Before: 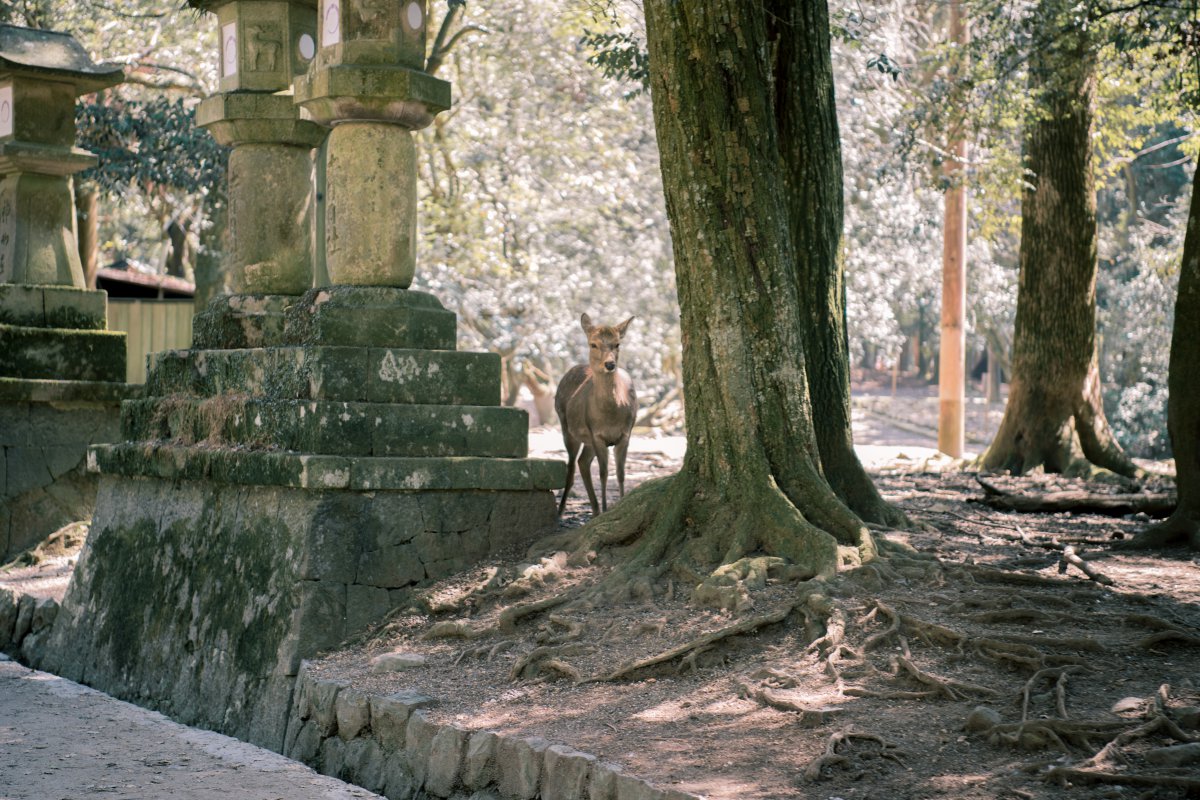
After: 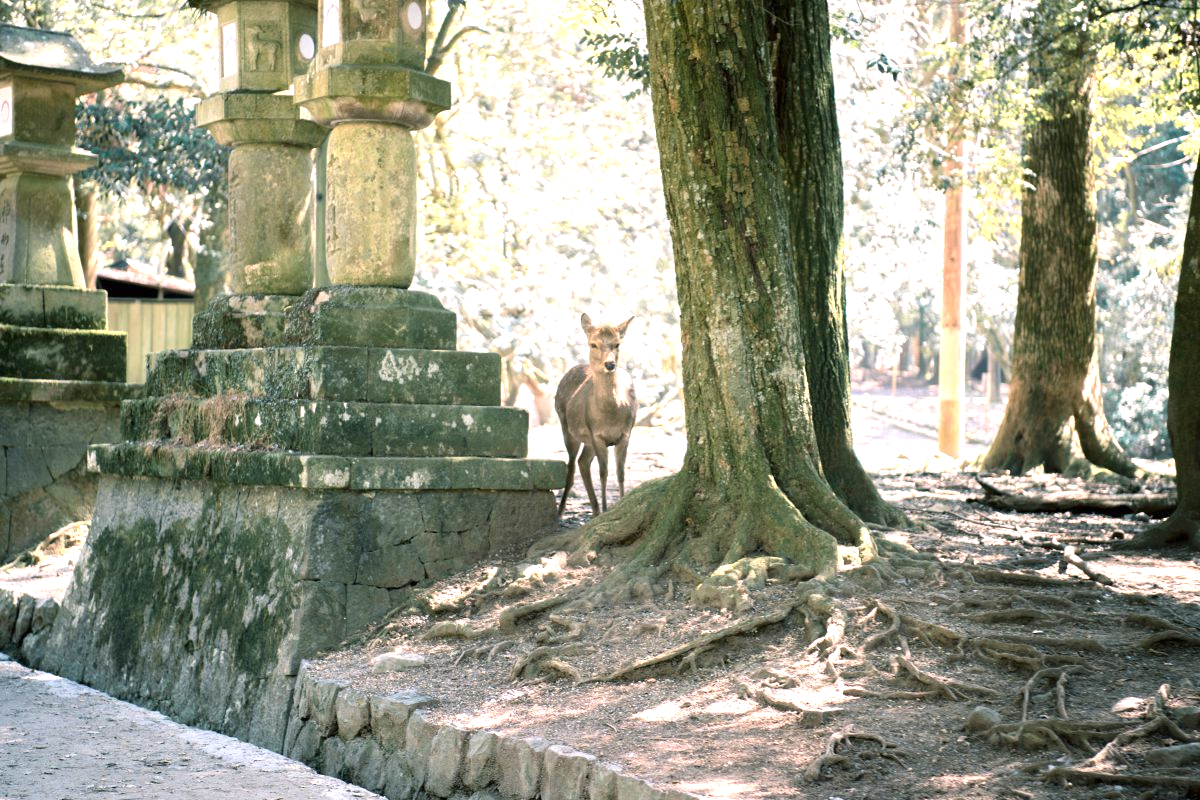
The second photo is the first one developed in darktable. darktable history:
exposure: black level correction 0, exposure 1.181 EV, compensate highlight preservation false
